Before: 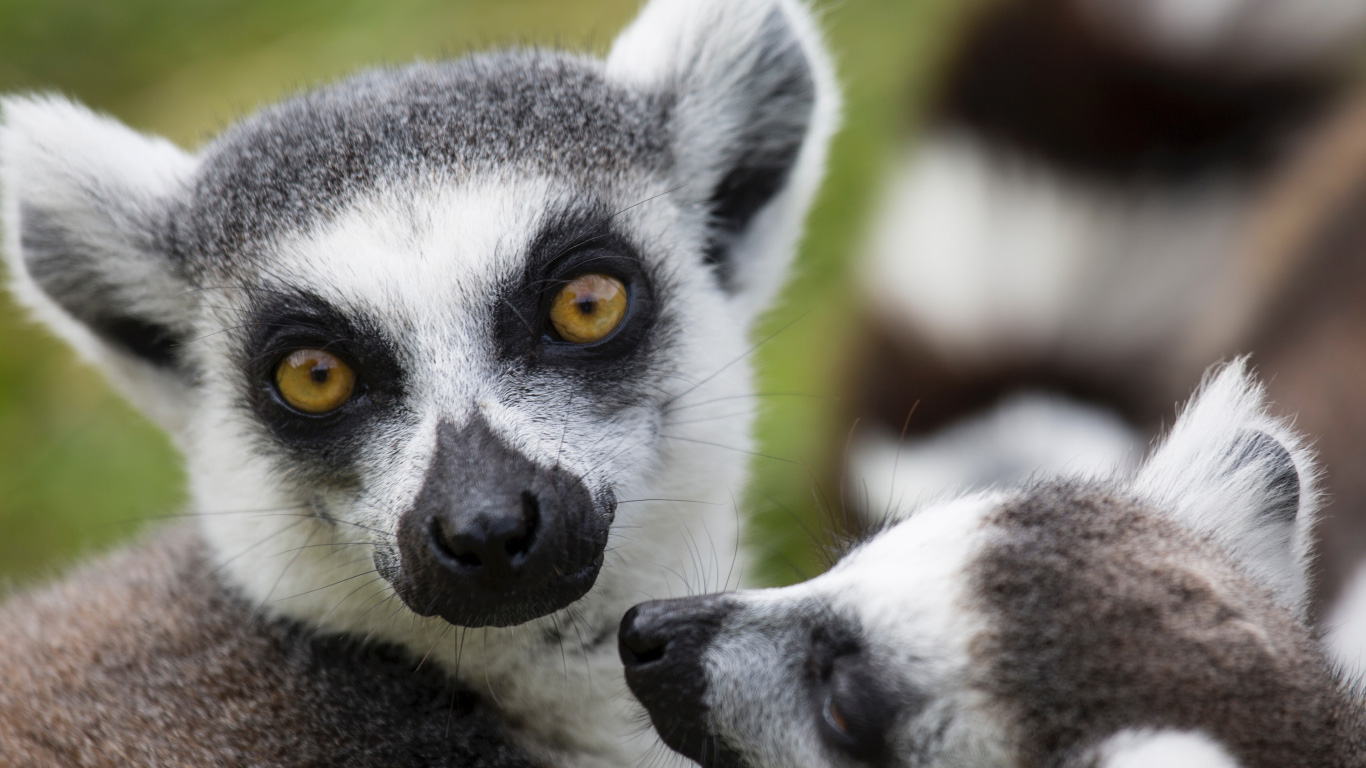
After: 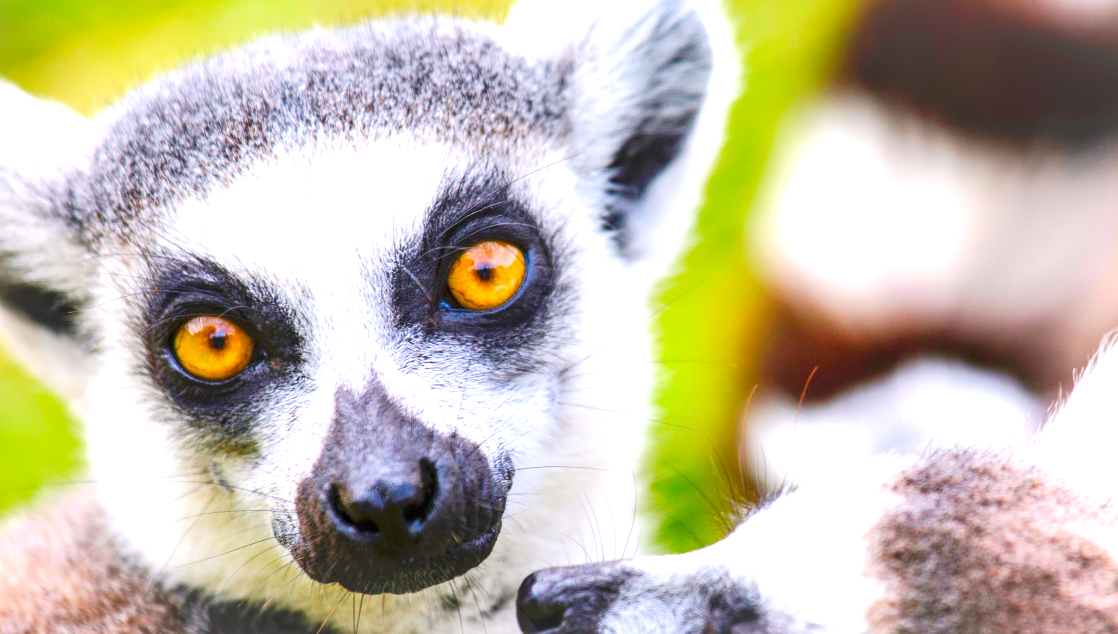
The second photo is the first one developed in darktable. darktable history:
exposure: black level correction 0, exposure 1.69 EV, compensate highlight preservation false
local contrast: on, module defaults
crop and rotate: left 7.555%, top 4.374%, right 10.579%, bottom 13.062%
tone curve: curves: ch0 [(0, 0) (0.091, 0.074) (0.184, 0.168) (0.491, 0.519) (0.748, 0.765) (1, 0.919)]; ch1 [(0, 0) (0.179, 0.173) (0.322, 0.32) (0.424, 0.424) (0.502, 0.504) (0.56, 0.578) (0.631, 0.667) (0.777, 0.806) (1, 1)]; ch2 [(0, 0) (0.434, 0.447) (0.483, 0.487) (0.547, 0.564) (0.676, 0.673) (1, 1)], preserve colors none
vignetting: fall-off radius 60.24%, brightness 0.056, saturation 0.002, automatic ratio true
color correction: highlights a* 1.68, highlights b* -1.89, saturation 2.48
contrast brightness saturation: contrast 0.1, brightness 0.021, saturation 0.024
